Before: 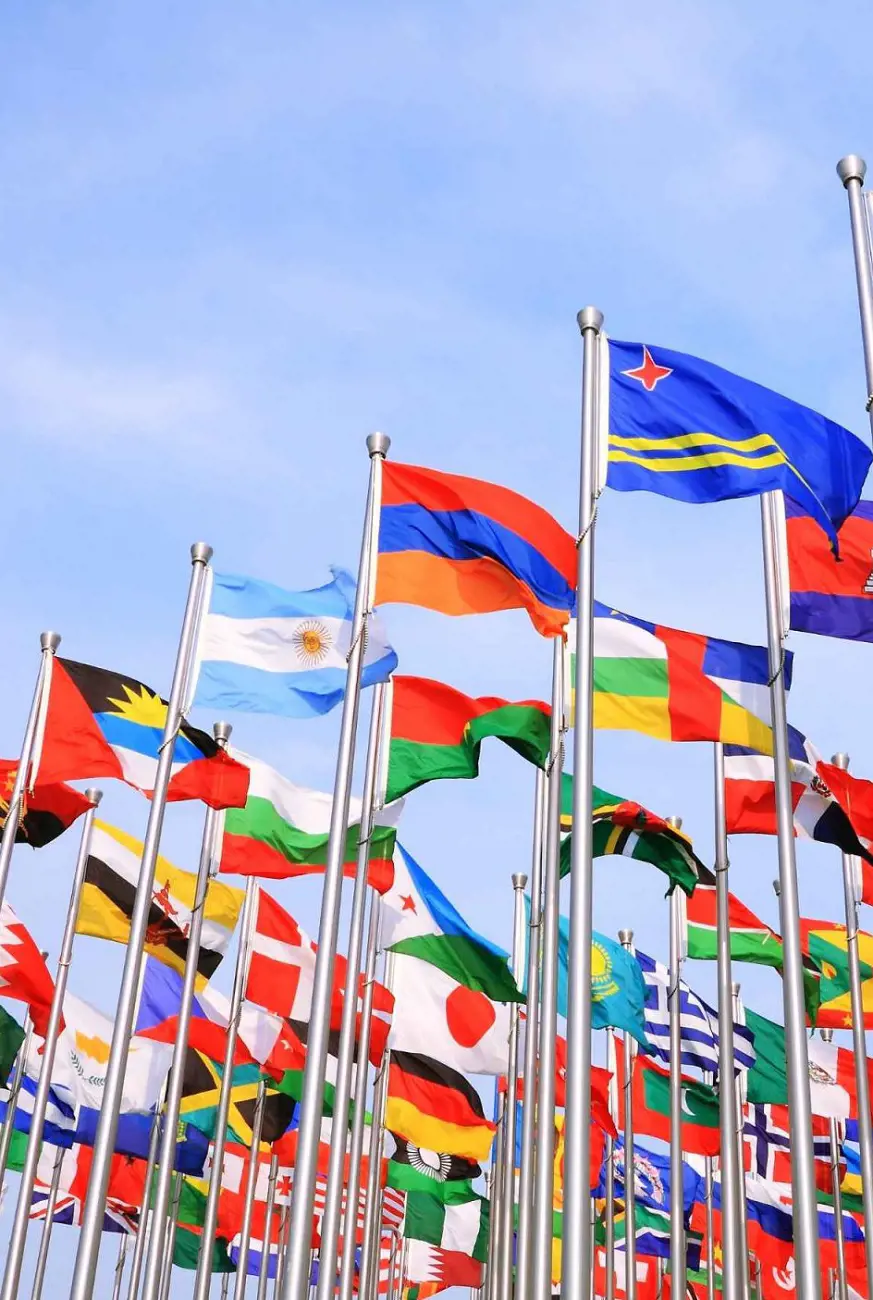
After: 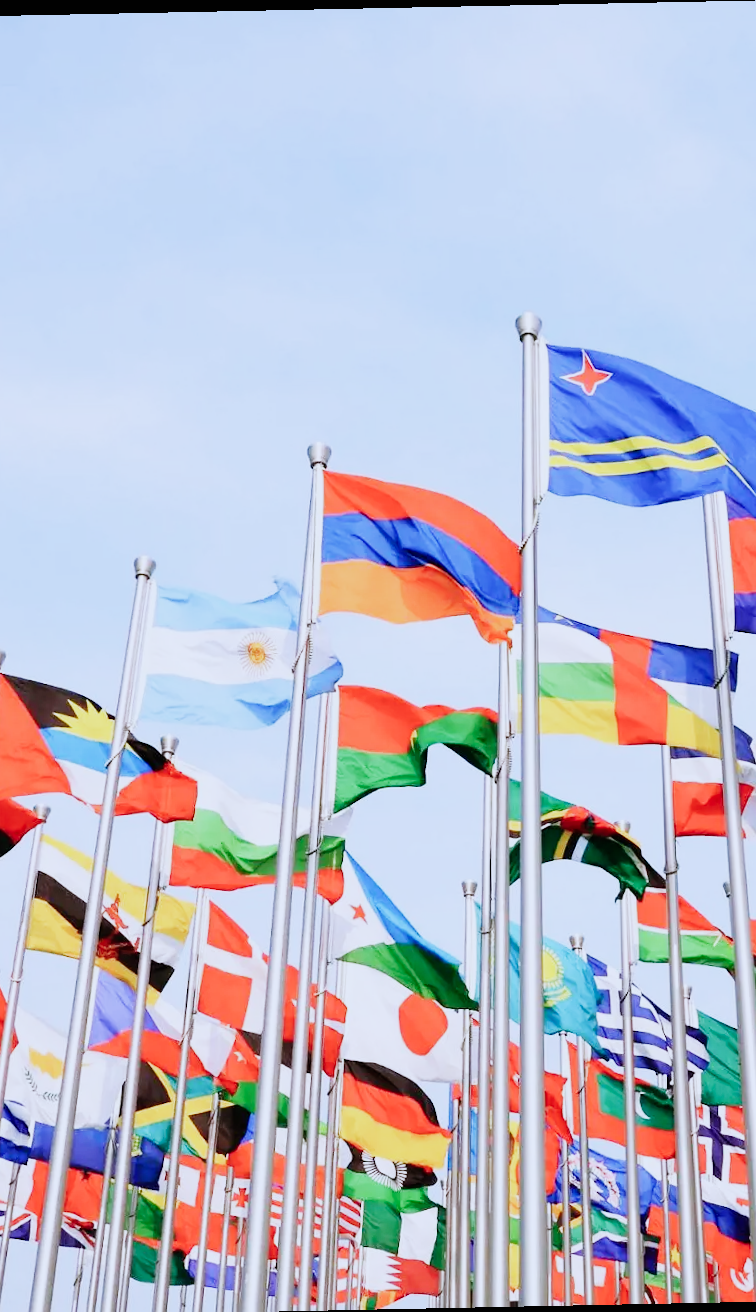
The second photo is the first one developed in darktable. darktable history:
crop: left 7.598%, right 7.873%
sigmoid: skew -0.2, preserve hue 0%, red attenuation 0.1, red rotation 0.035, green attenuation 0.1, green rotation -0.017, blue attenuation 0.15, blue rotation -0.052, base primaries Rec2020
color correction: highlights a* -0.772, highlights b* -8.92
exposure: black level correction 0, exposure 0.7 EV, compensate exposure bias true, compensate highlight preservation false
rotate and perspective: rotation -1.17°, automatic cropping off
